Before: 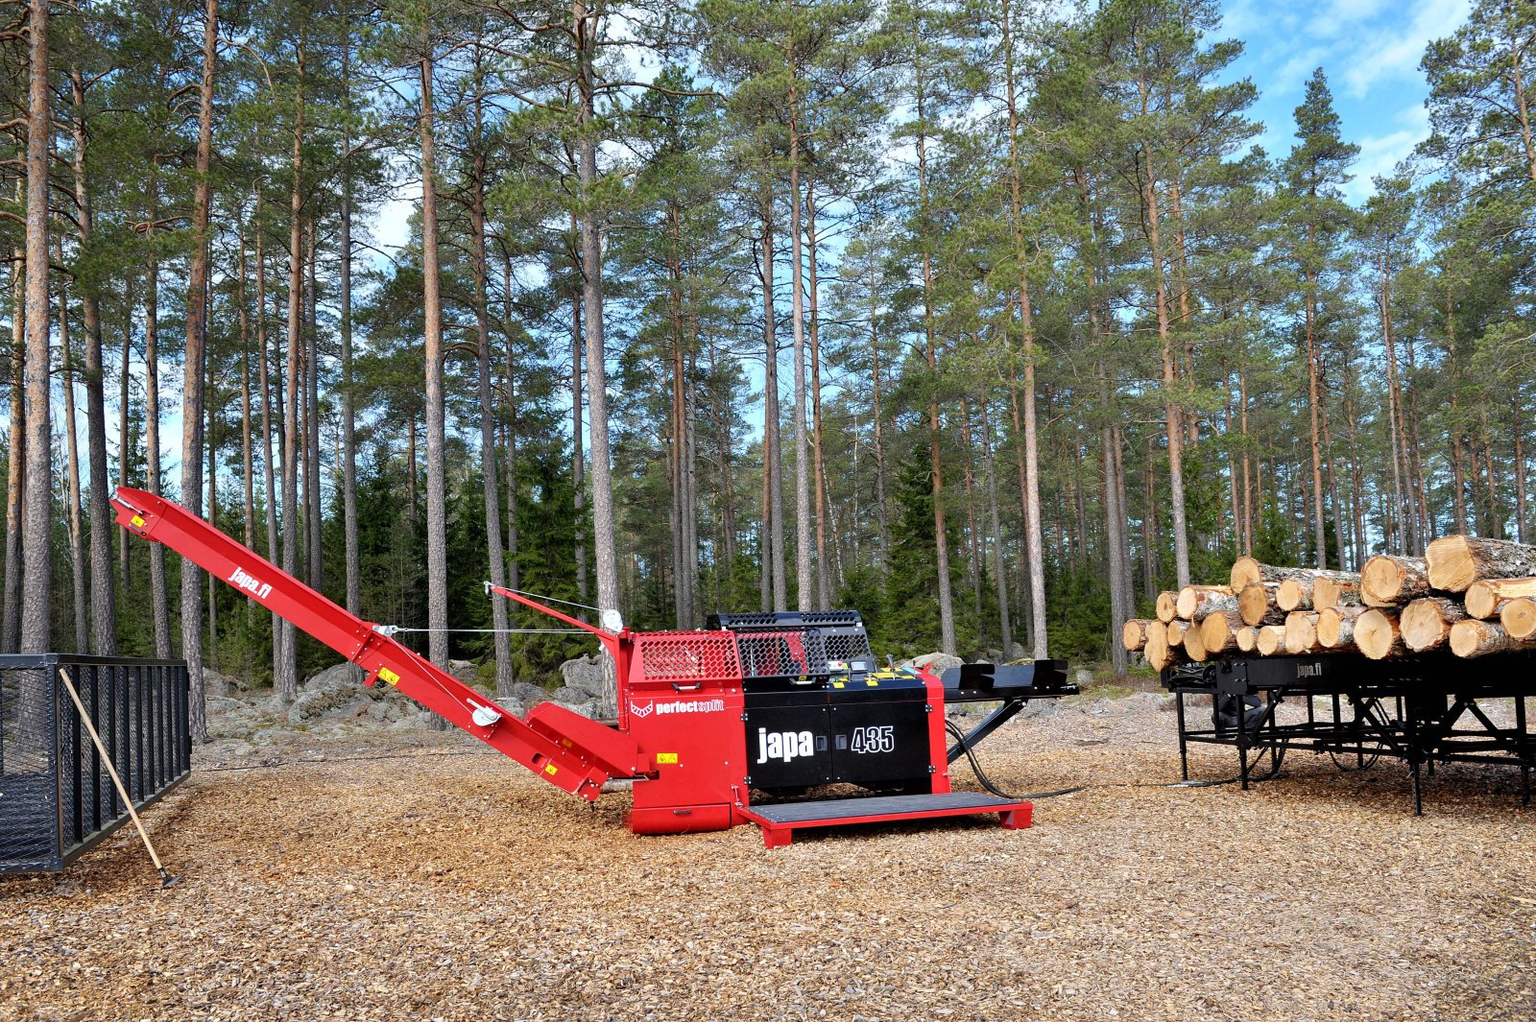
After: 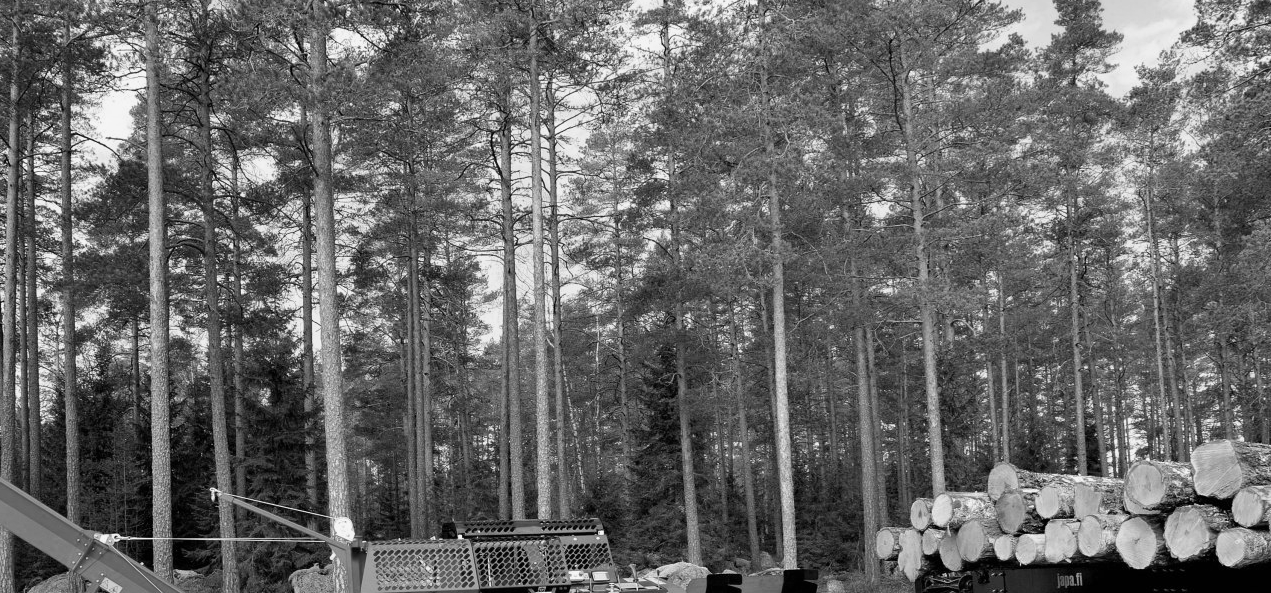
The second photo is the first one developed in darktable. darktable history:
color calibration: output gray [0.21, 0.42, 0.37, 0], gray › normalize channels true, illuminant same as pipeline (D50), adaptation XYZ, x 0.346, y 0.359, gamut compression 0
crop: left 18.38%, top 11.092%, right 2.134%, bottom 33.217%
